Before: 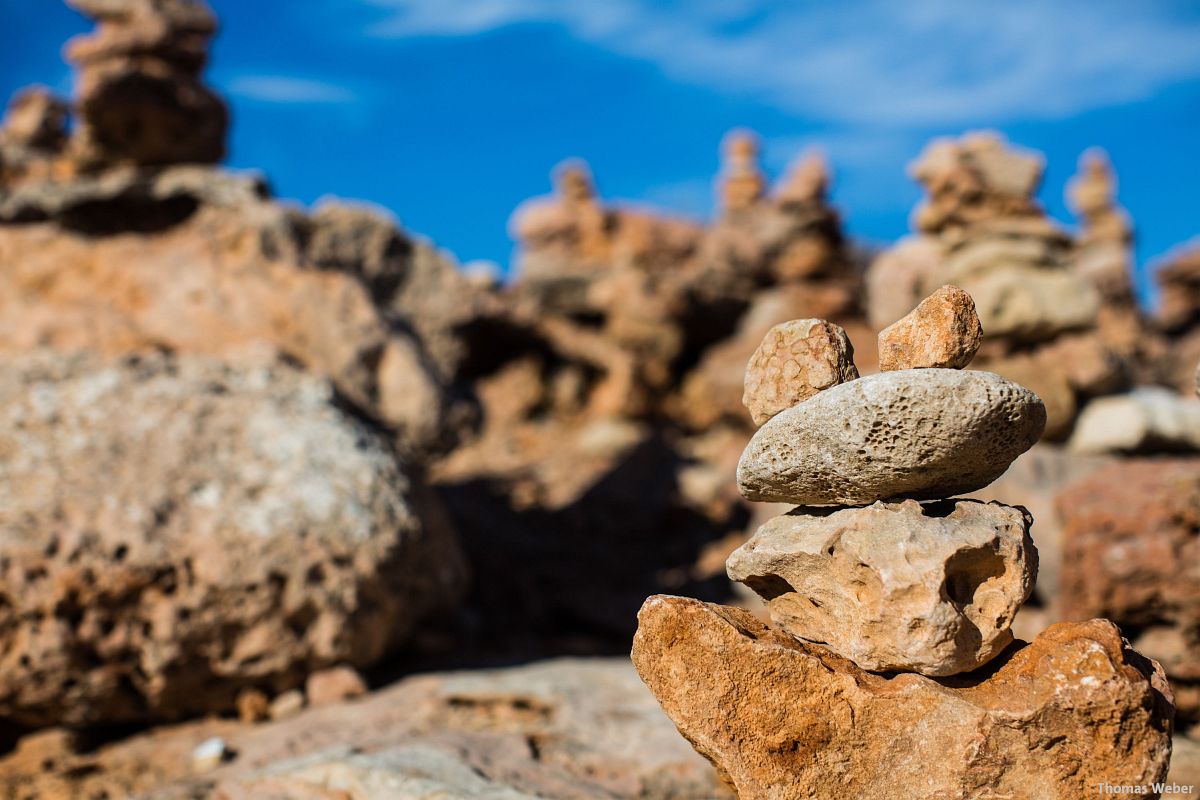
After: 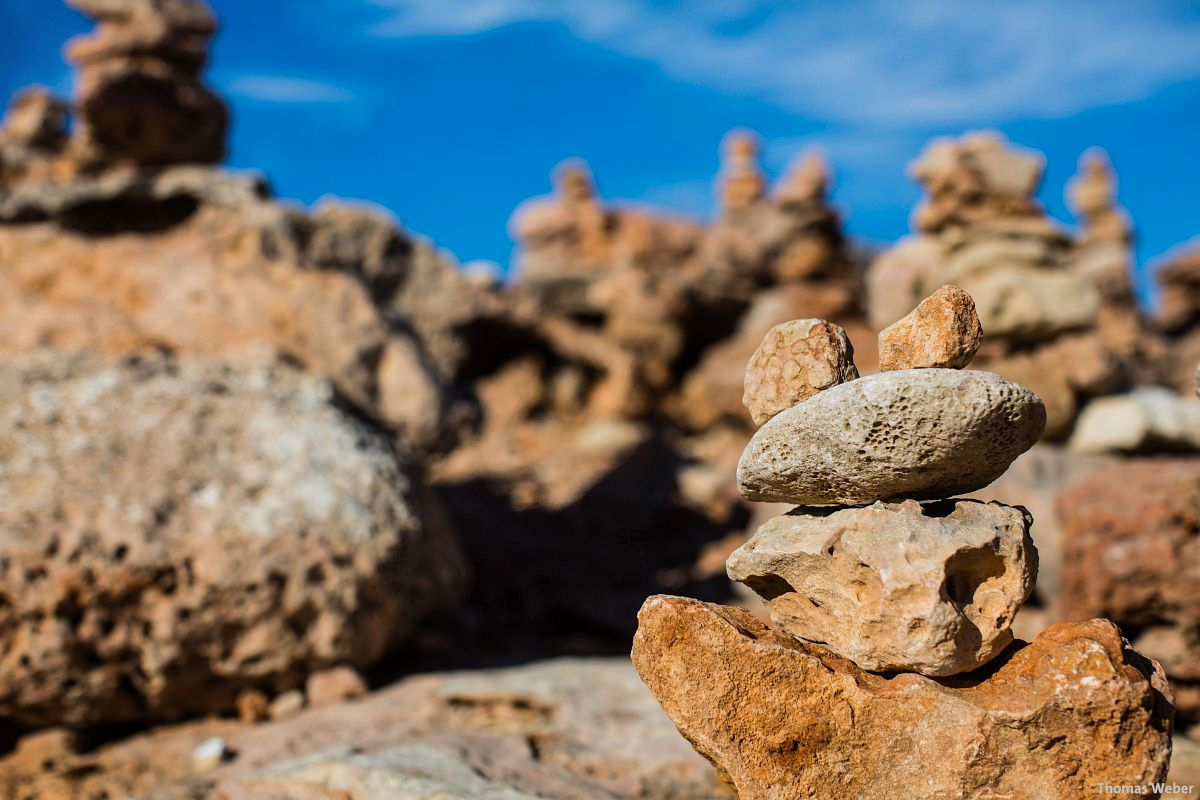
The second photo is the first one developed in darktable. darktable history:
shadows and highlights: shadows 43.61, white point adjustment -1.29, soften with gaussian
